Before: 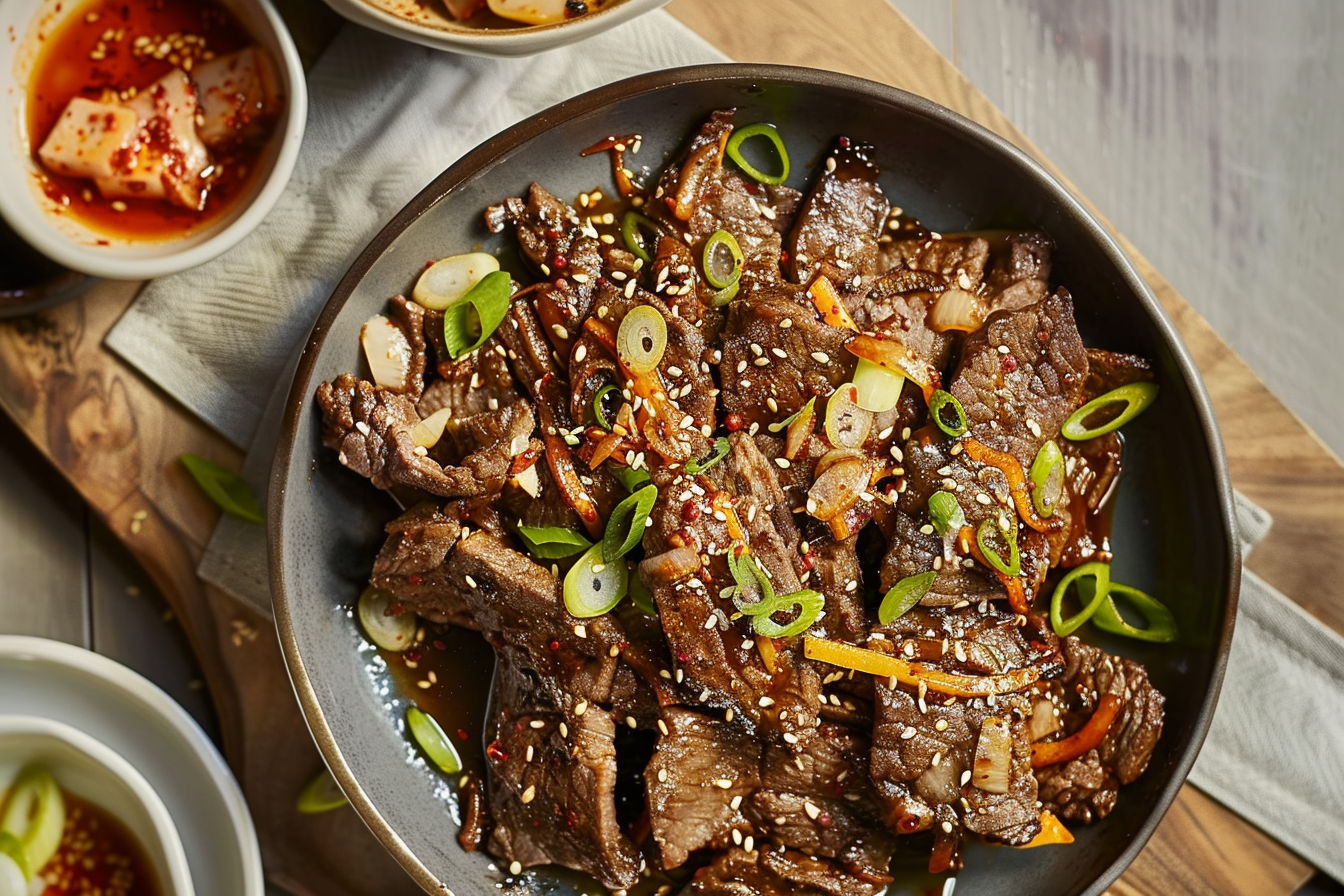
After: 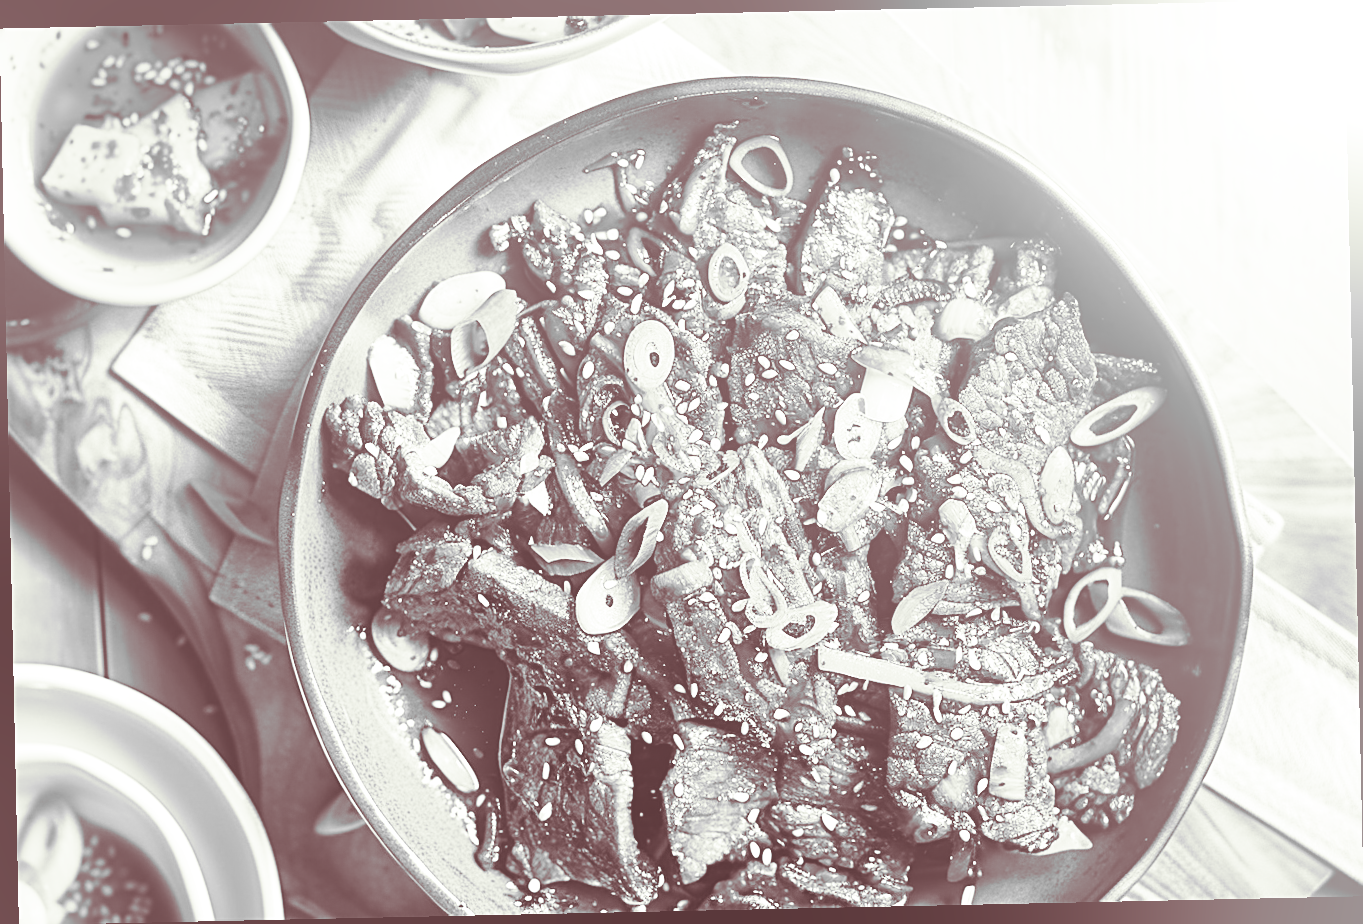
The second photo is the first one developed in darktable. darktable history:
split-toning: on, module defaults
sharpen: on, module defaults
base curve: curves: ch0 [(0, 0) (0.028, 0.03) (0.121, 0.232) (0.46, 0.748) (0.859, 0.968) (1, 1)], preserve colors none
exposure: exposure 0.657 EV, compensate highlight preservation false
bloom: size 38%, threshold 95%, strength 30%
monochrome: on, module defaults
white balance: red 0.982, blue 1.018
rotate and perspective: rotation -1.24°, automatic cropping off
